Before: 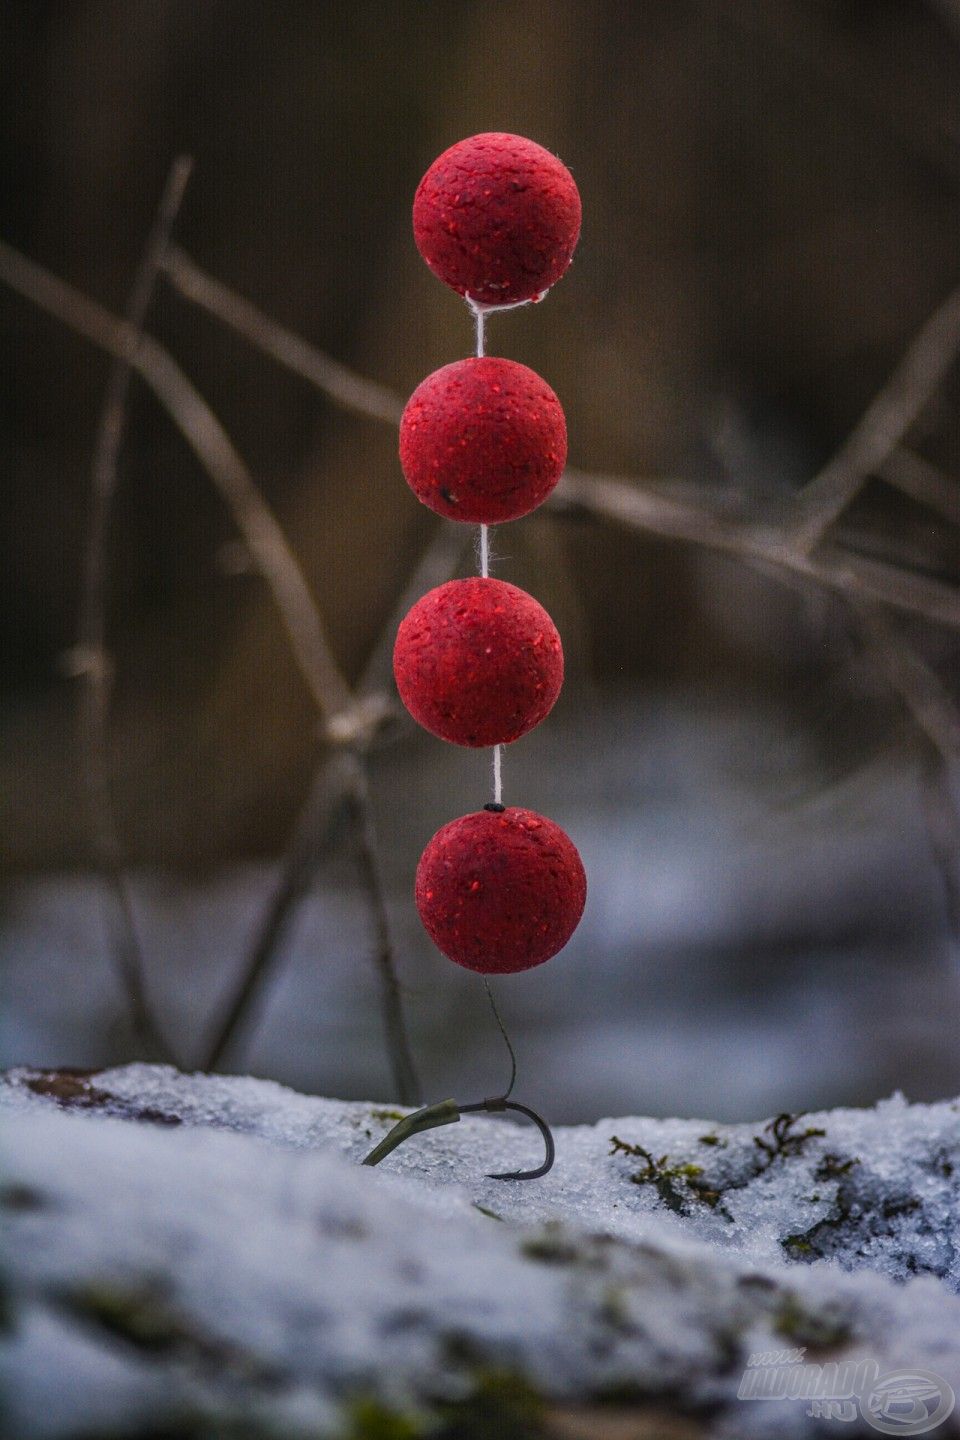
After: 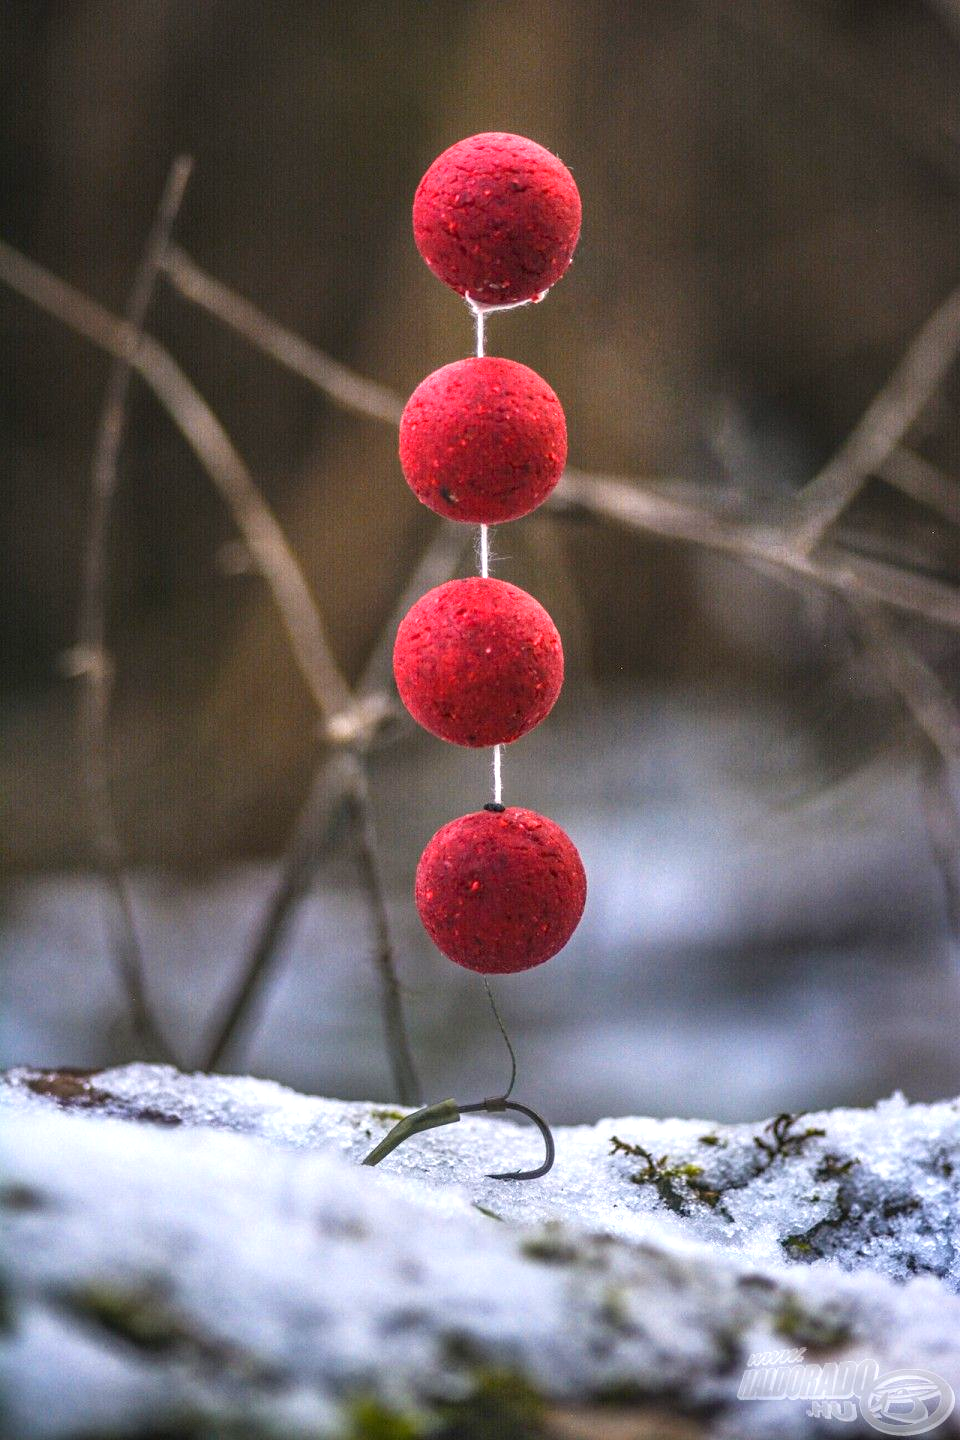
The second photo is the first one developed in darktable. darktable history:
exposure: exposure 1.207 EV, compensate exposure bias true, compensate highlight preservation false
